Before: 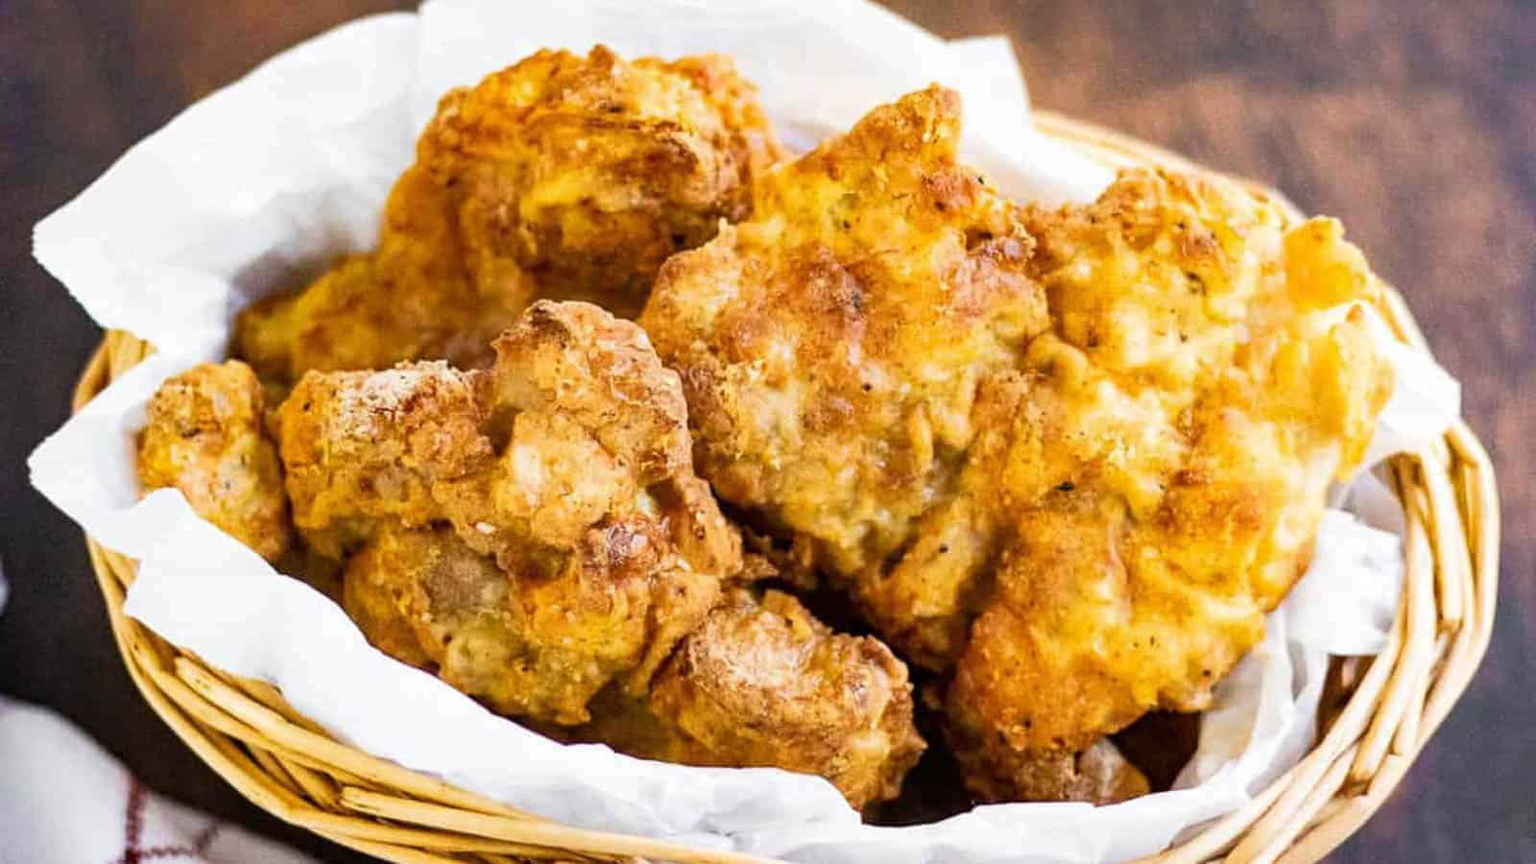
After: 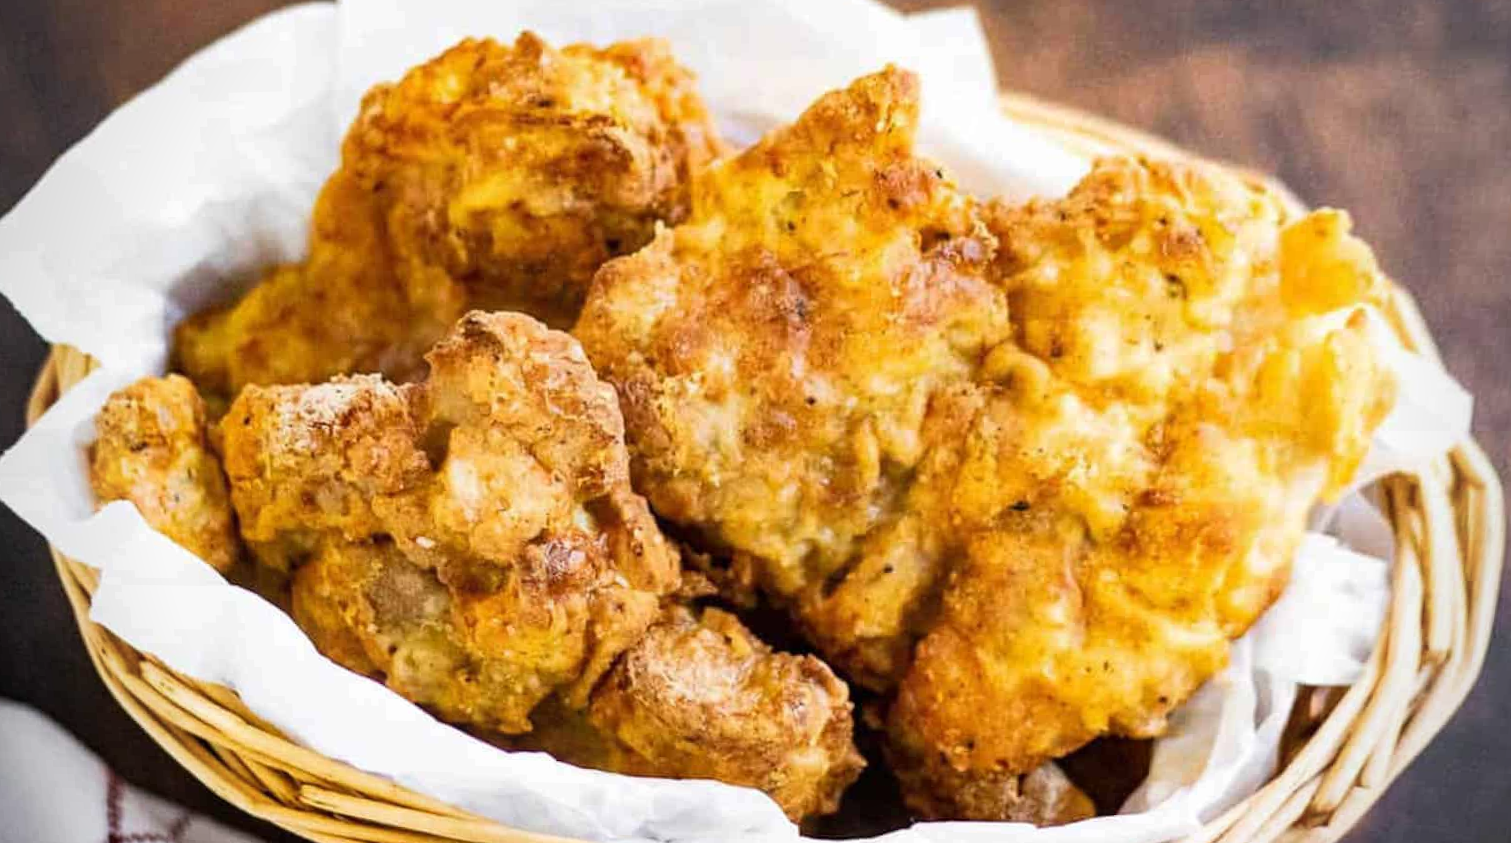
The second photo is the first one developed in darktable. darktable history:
rotate and perspective: rotation 0.062°, lens shift (vertical) 0.115, lens shift (horizontal) -0.133, crop left 0.047, crop right 0.94, crop top 0.061, crop bottom 0.94
vignetting: on, module defaults
bloom: size 3%, threshold 100%, strength 0%
